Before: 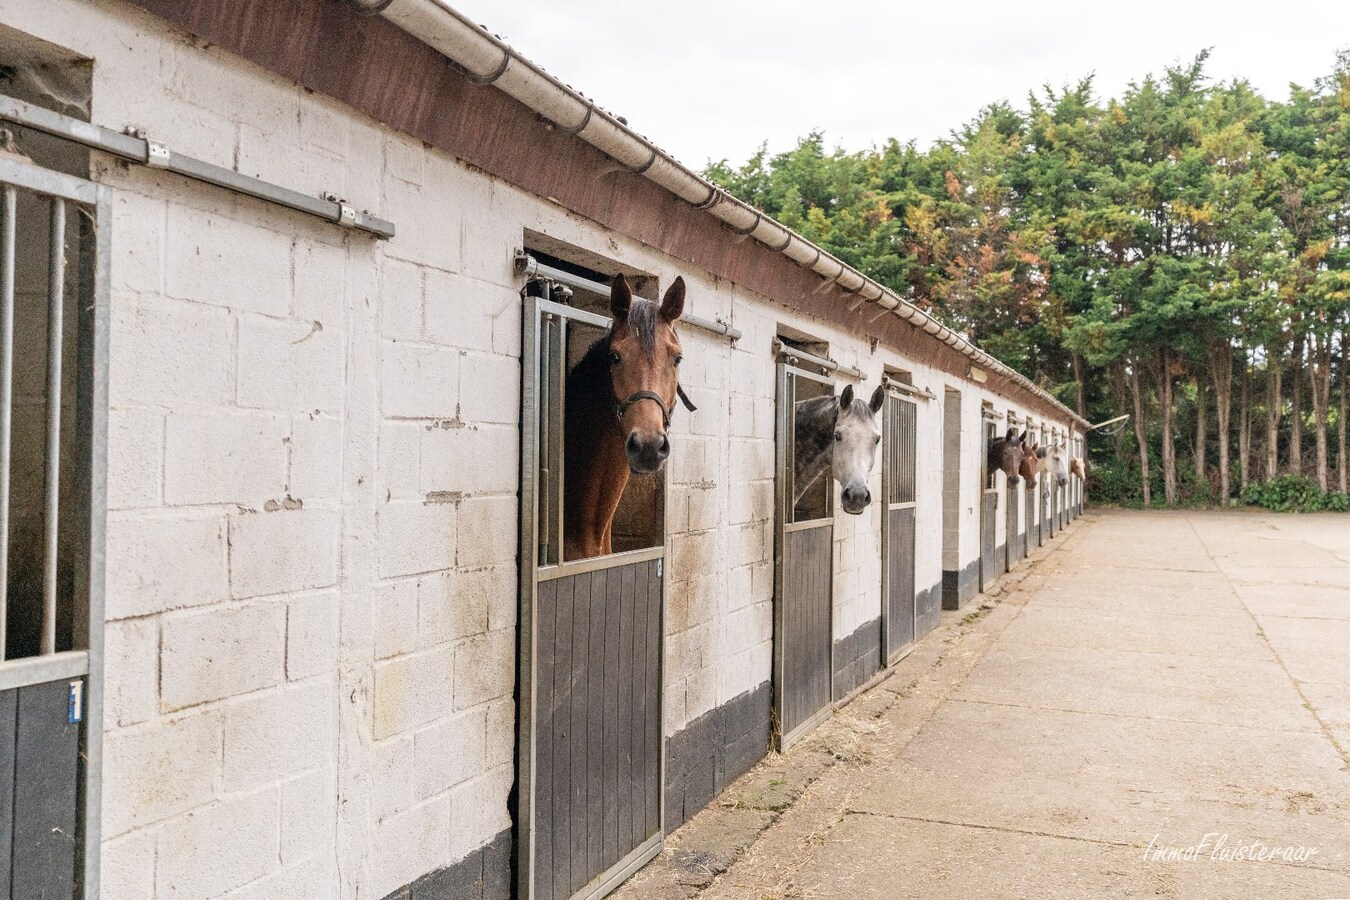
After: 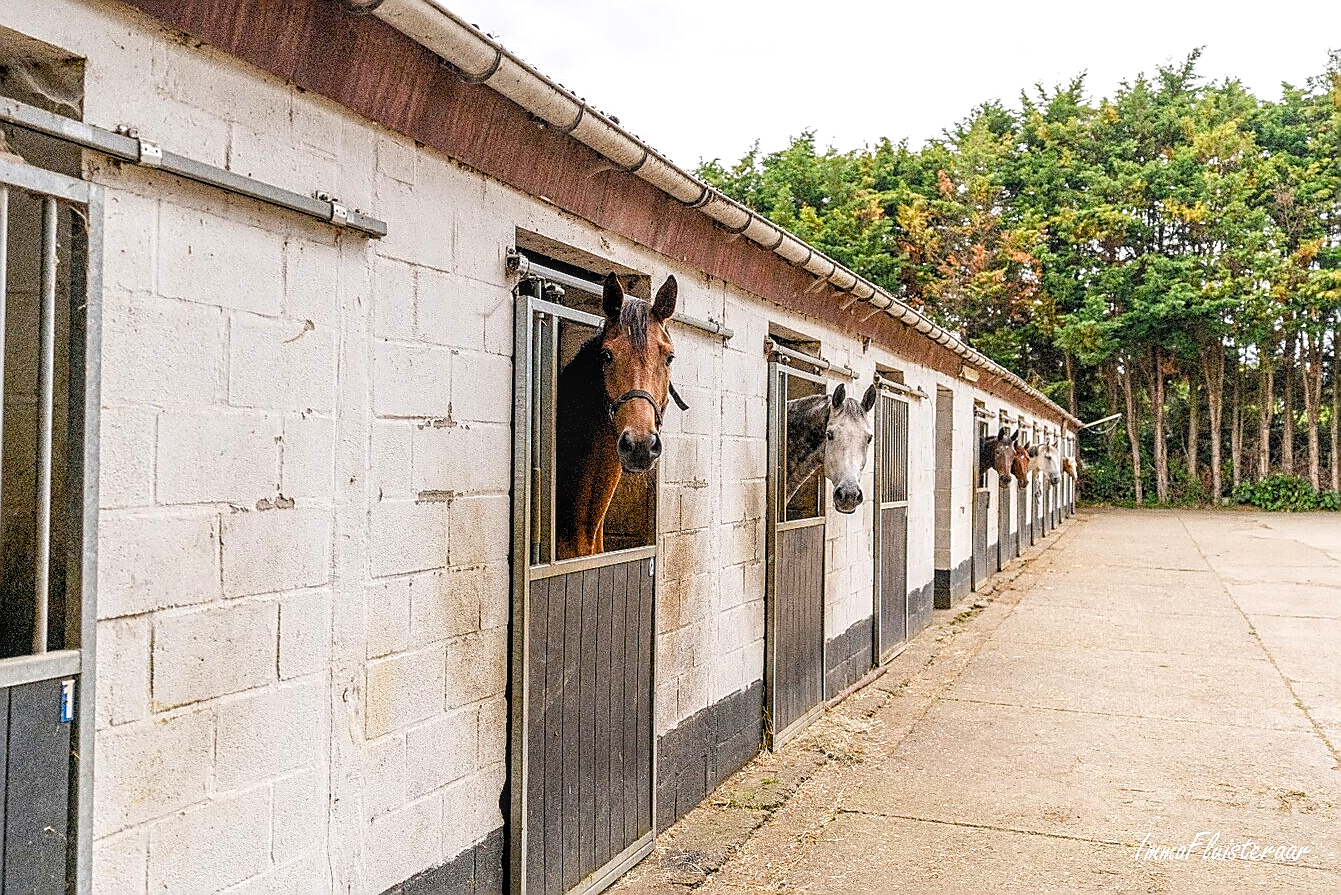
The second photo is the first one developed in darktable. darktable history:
sharpen: radius 1.4, amount 1.25, threshold 0.7
color balance rgb: perceptual saturation grading › global saturation 35%, perceptual saturation grading › highlights -25%, perceptual saturation grading › shadows 50%
local contrast: on, module defaults
crop and rotate: left 0.614%, top 0.179%, bottom 0.309%
levels: levels [0.073, 0.497, 0.972]
